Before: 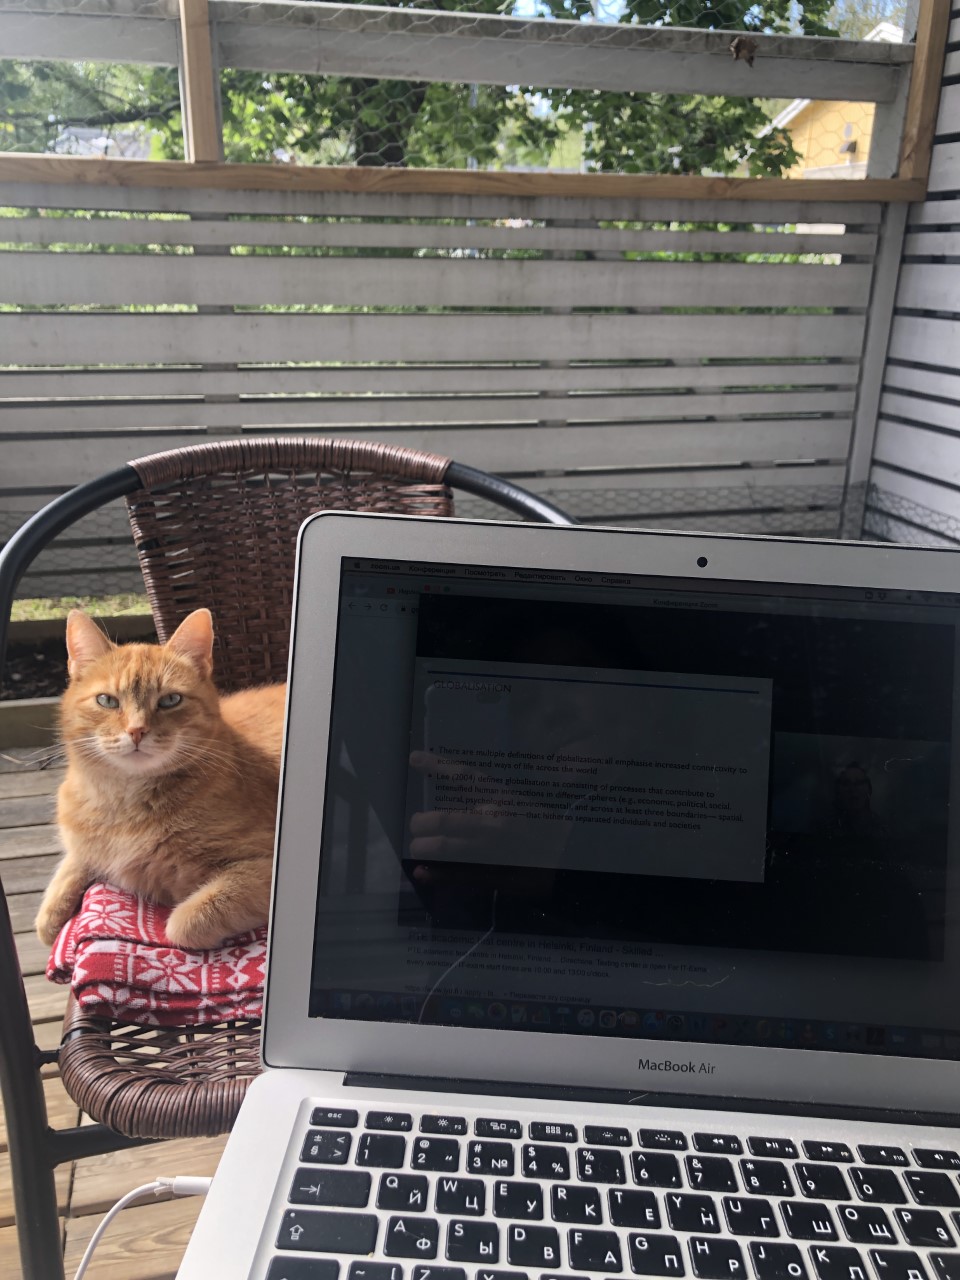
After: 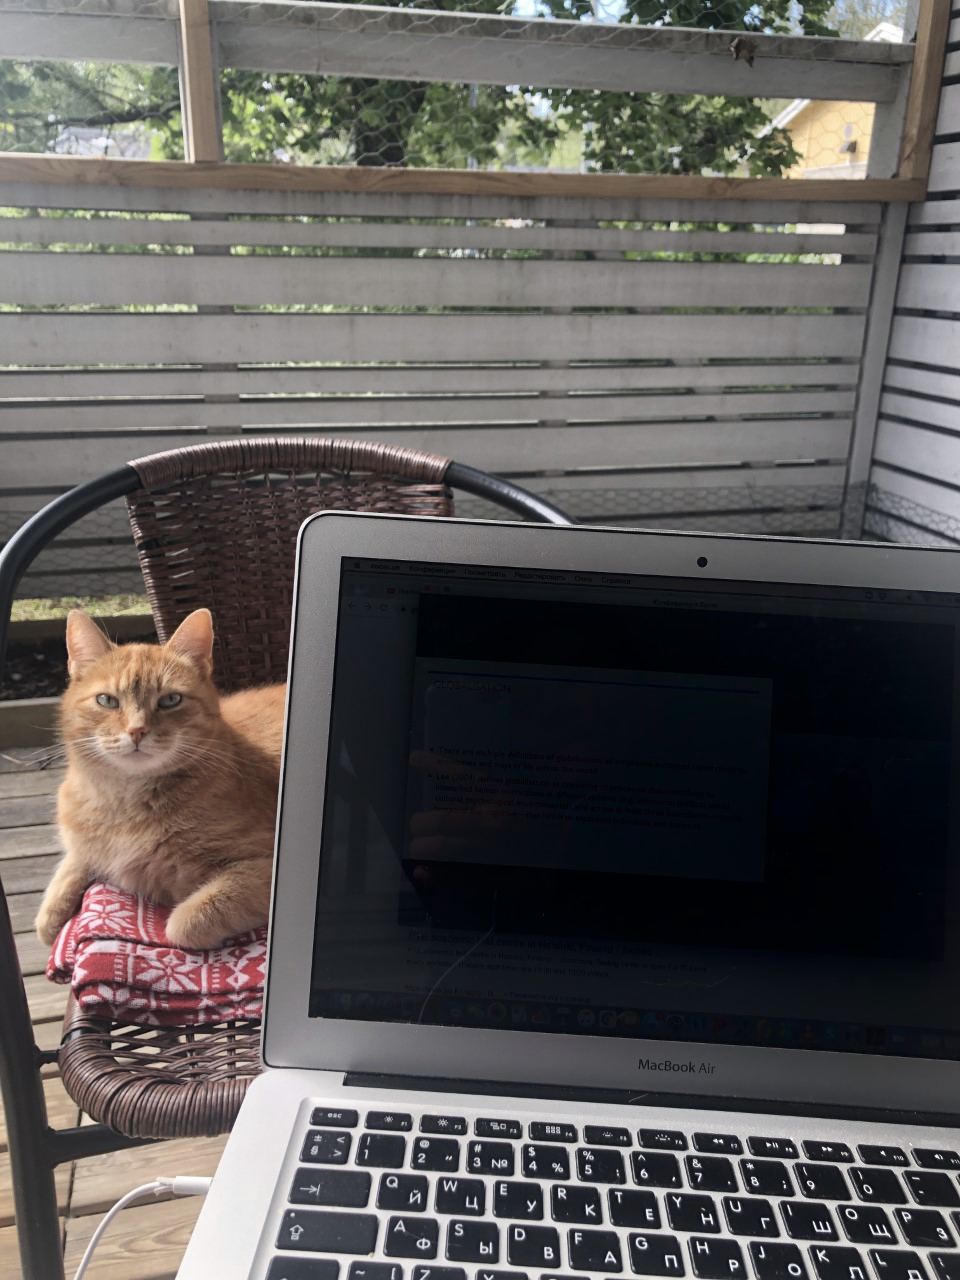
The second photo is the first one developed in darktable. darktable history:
color correction: saturation 0.8
shadows and highlights: shadows -70, highlights 35, soften with gaussian
